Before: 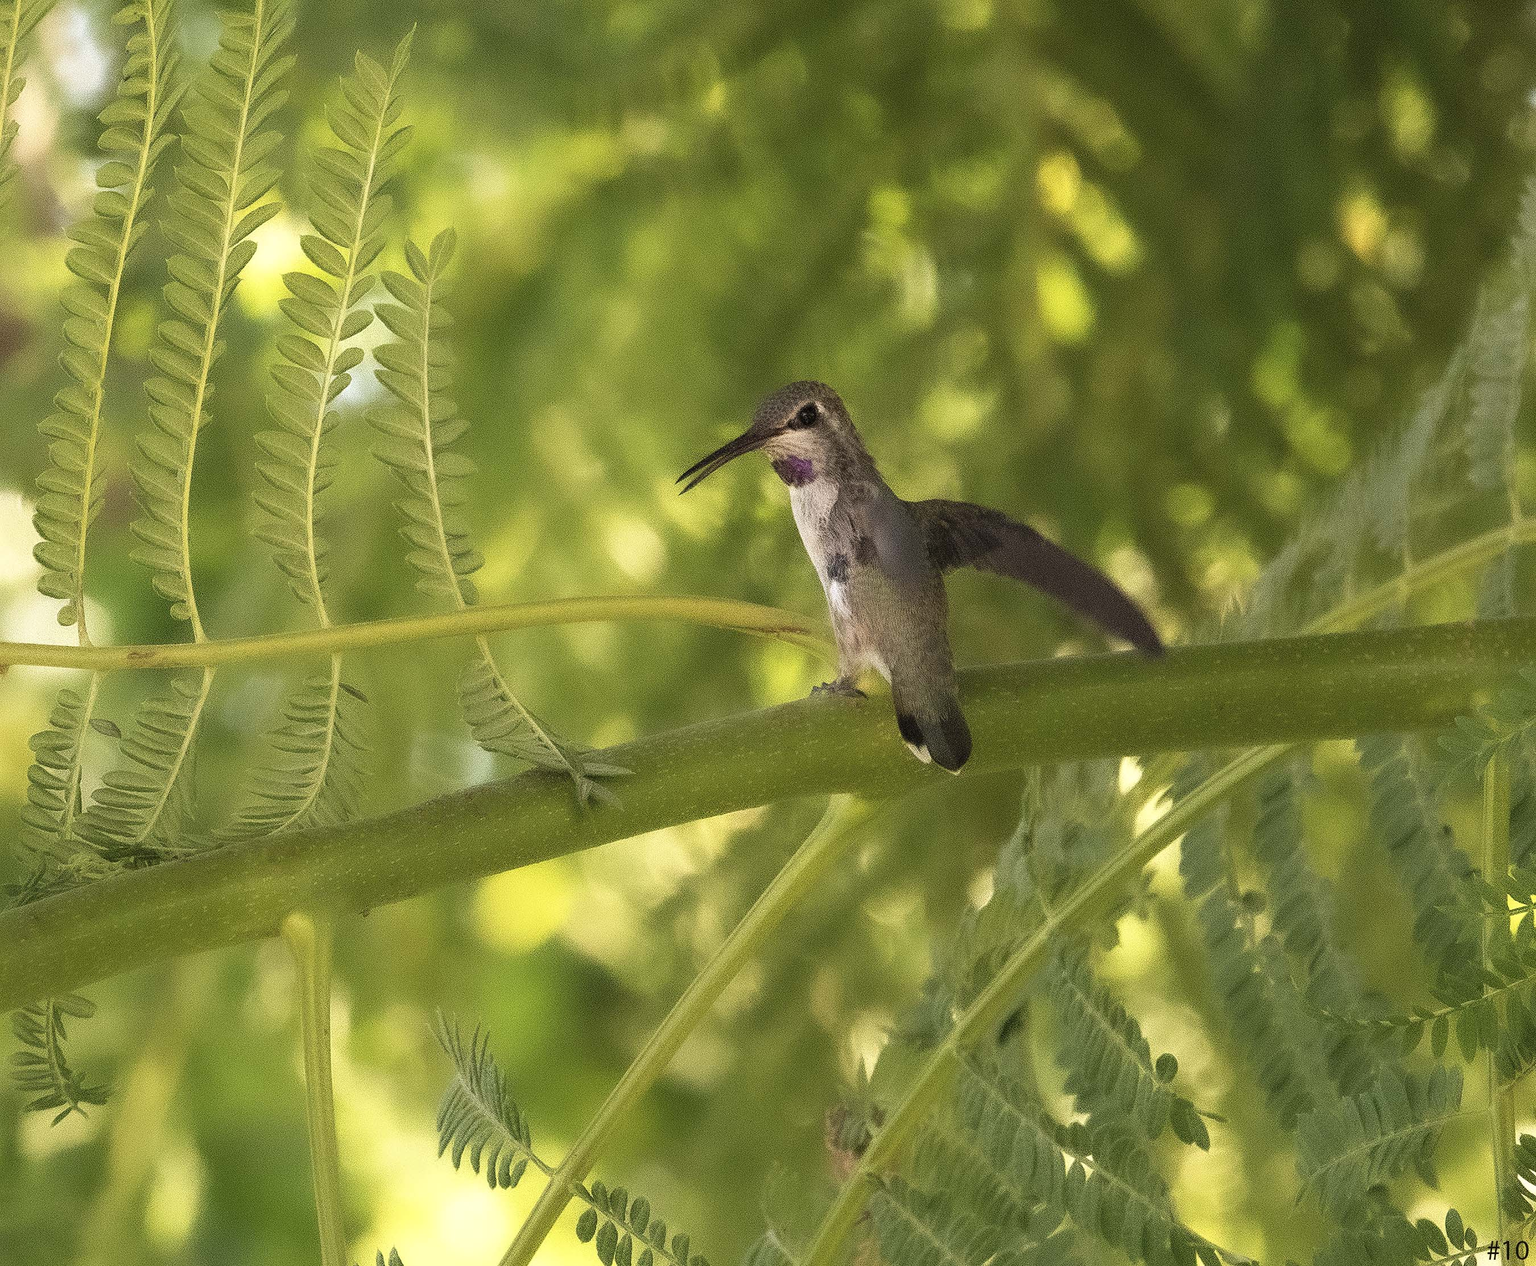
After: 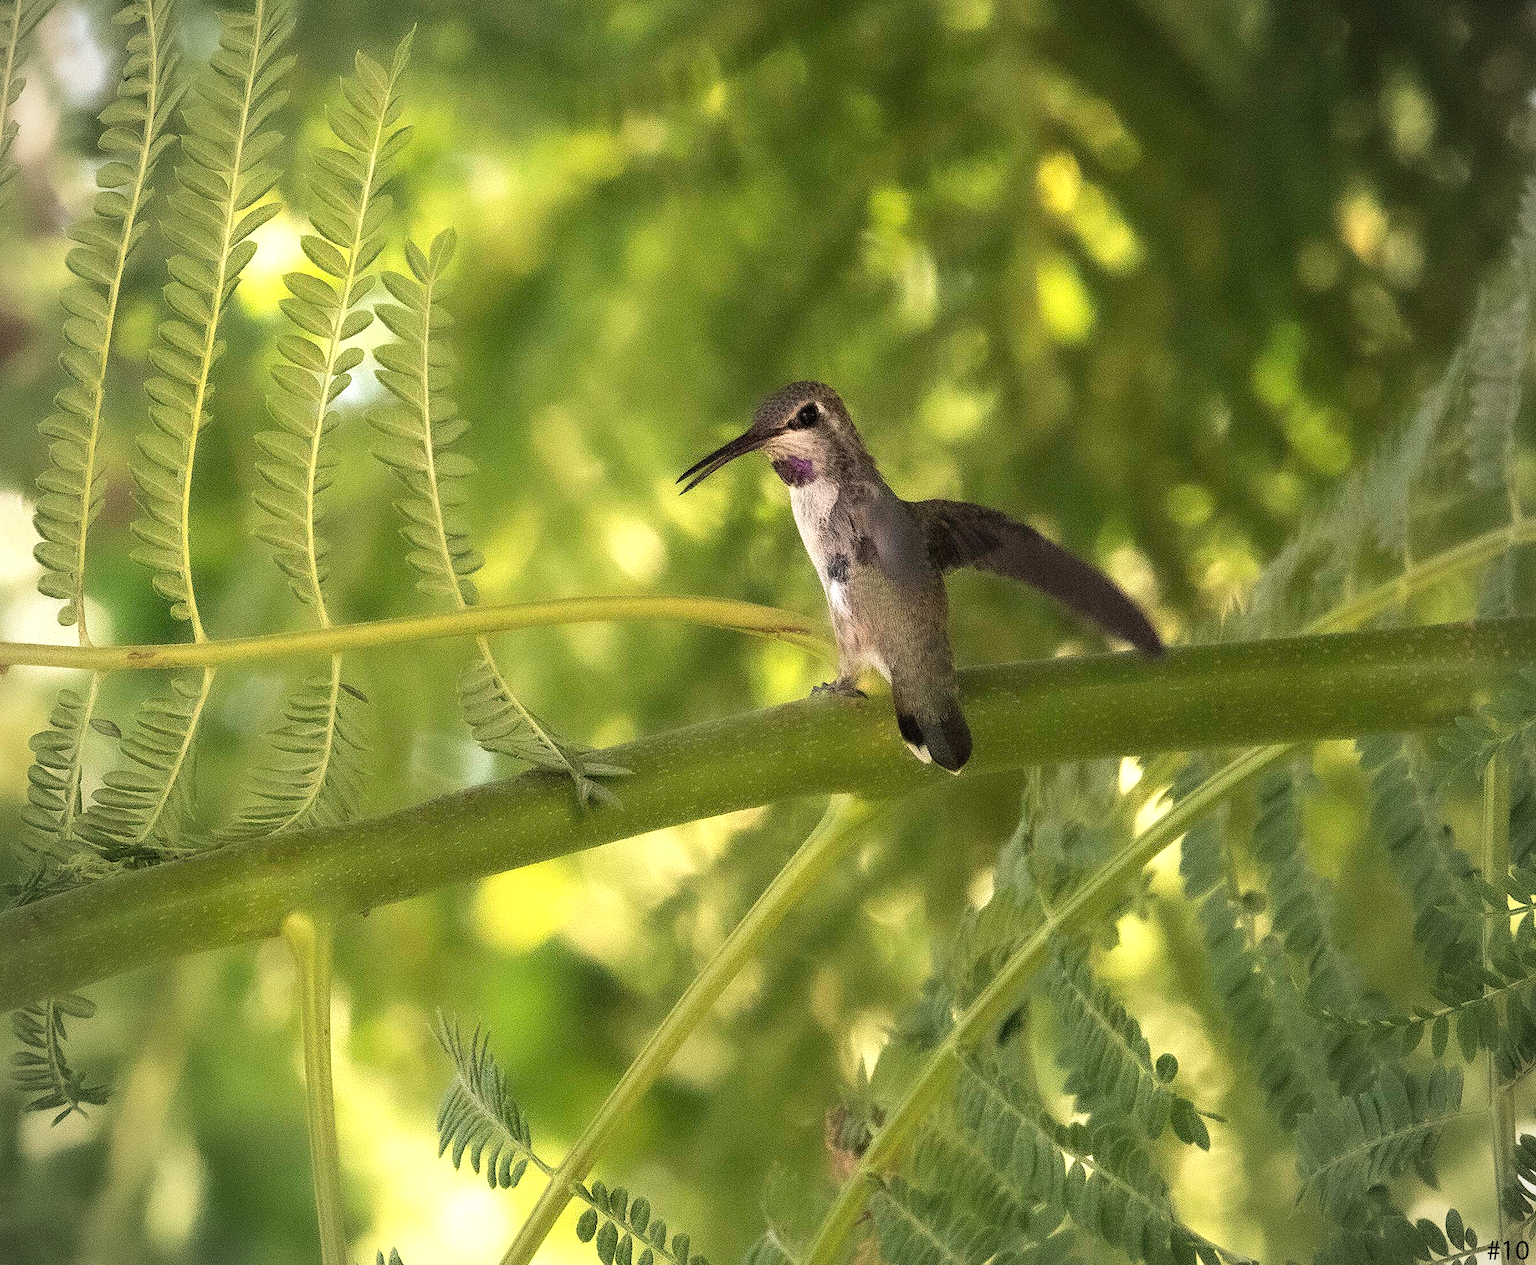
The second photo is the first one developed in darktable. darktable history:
vignetting: fall-off radius 60.92%
tone equalizer: -8 EV -0.417 EV, -7 EV -0.389 EV, -6 EV -0.333 EV, -5 EV -0.222 EV, -3 EV 0.222 EV, -2 EV 0.333 EV, -1 EV 0.389 EV, +0 EV 0.417 EV, edges refinement/feathering 500, mask exposure compensation -1.57 EV, preserve details no
